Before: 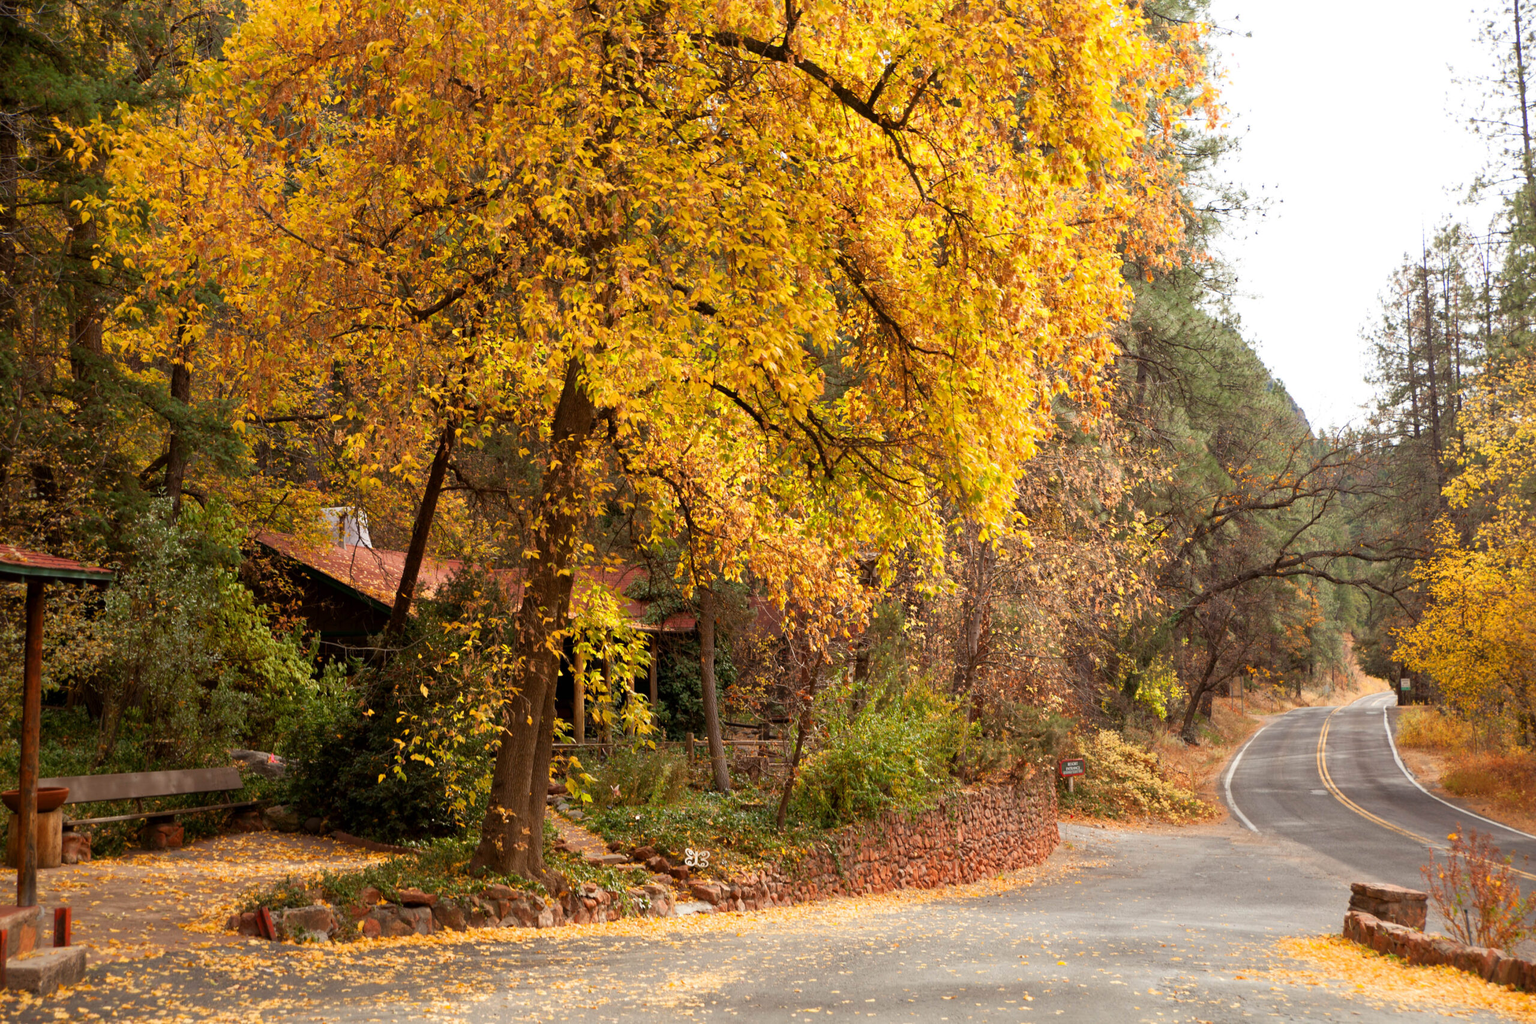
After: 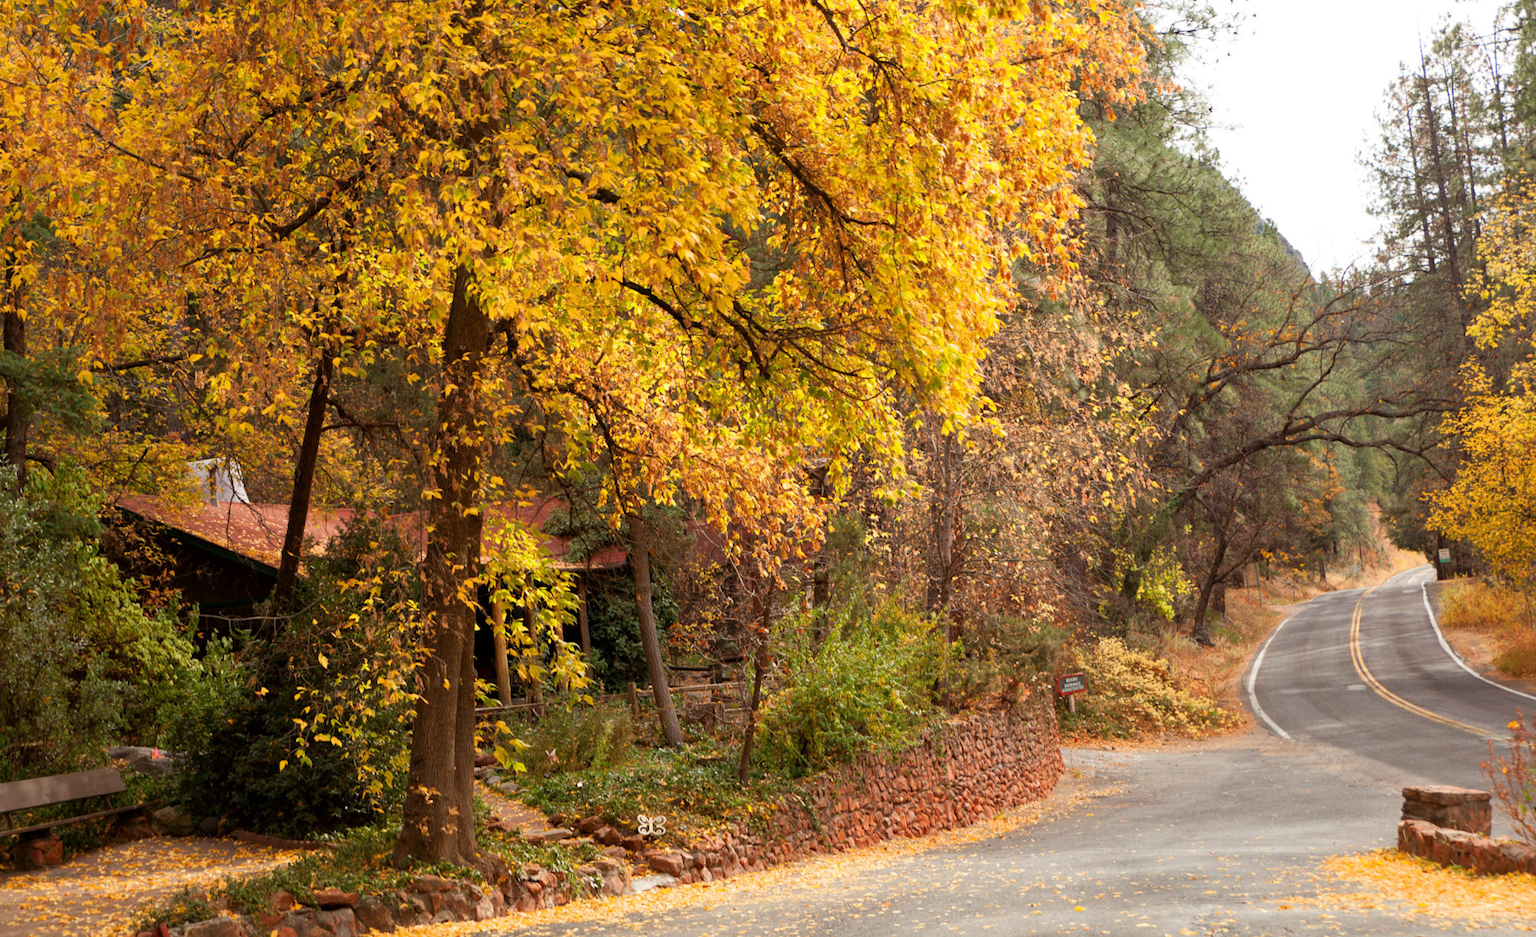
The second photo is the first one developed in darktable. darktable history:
crop and rotate: left 8.262%, top 9.226%
rotate and perspective: rotation -5°, crop left 0.05, crop right 0.952, crop top 0.11, crop bottom 0.89
